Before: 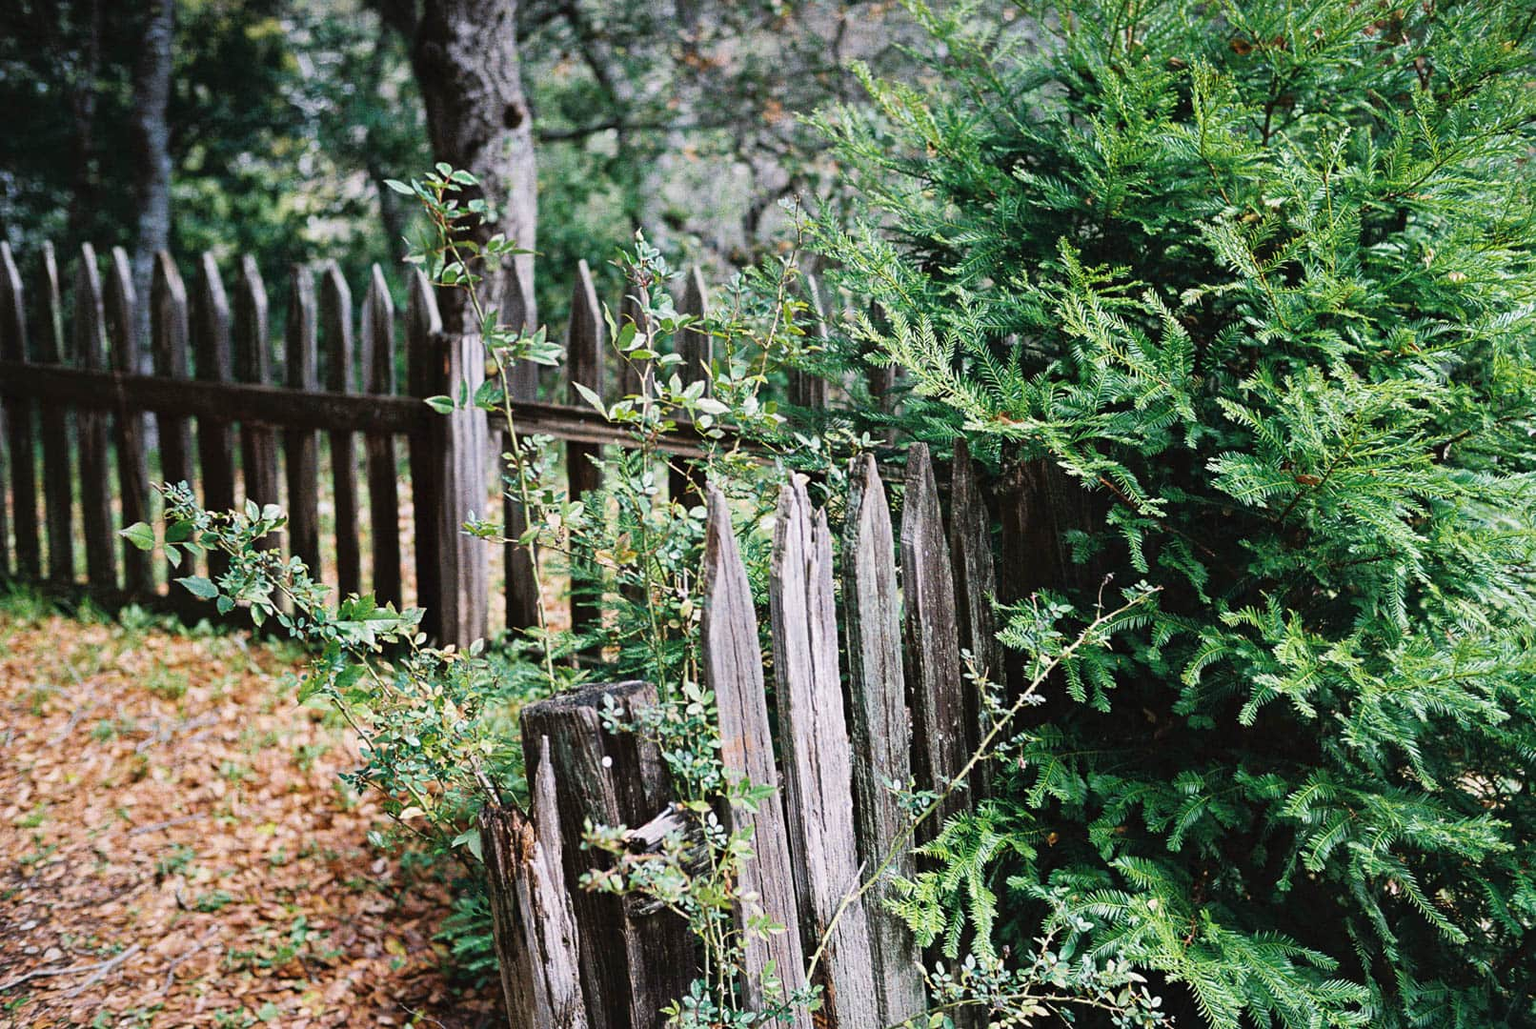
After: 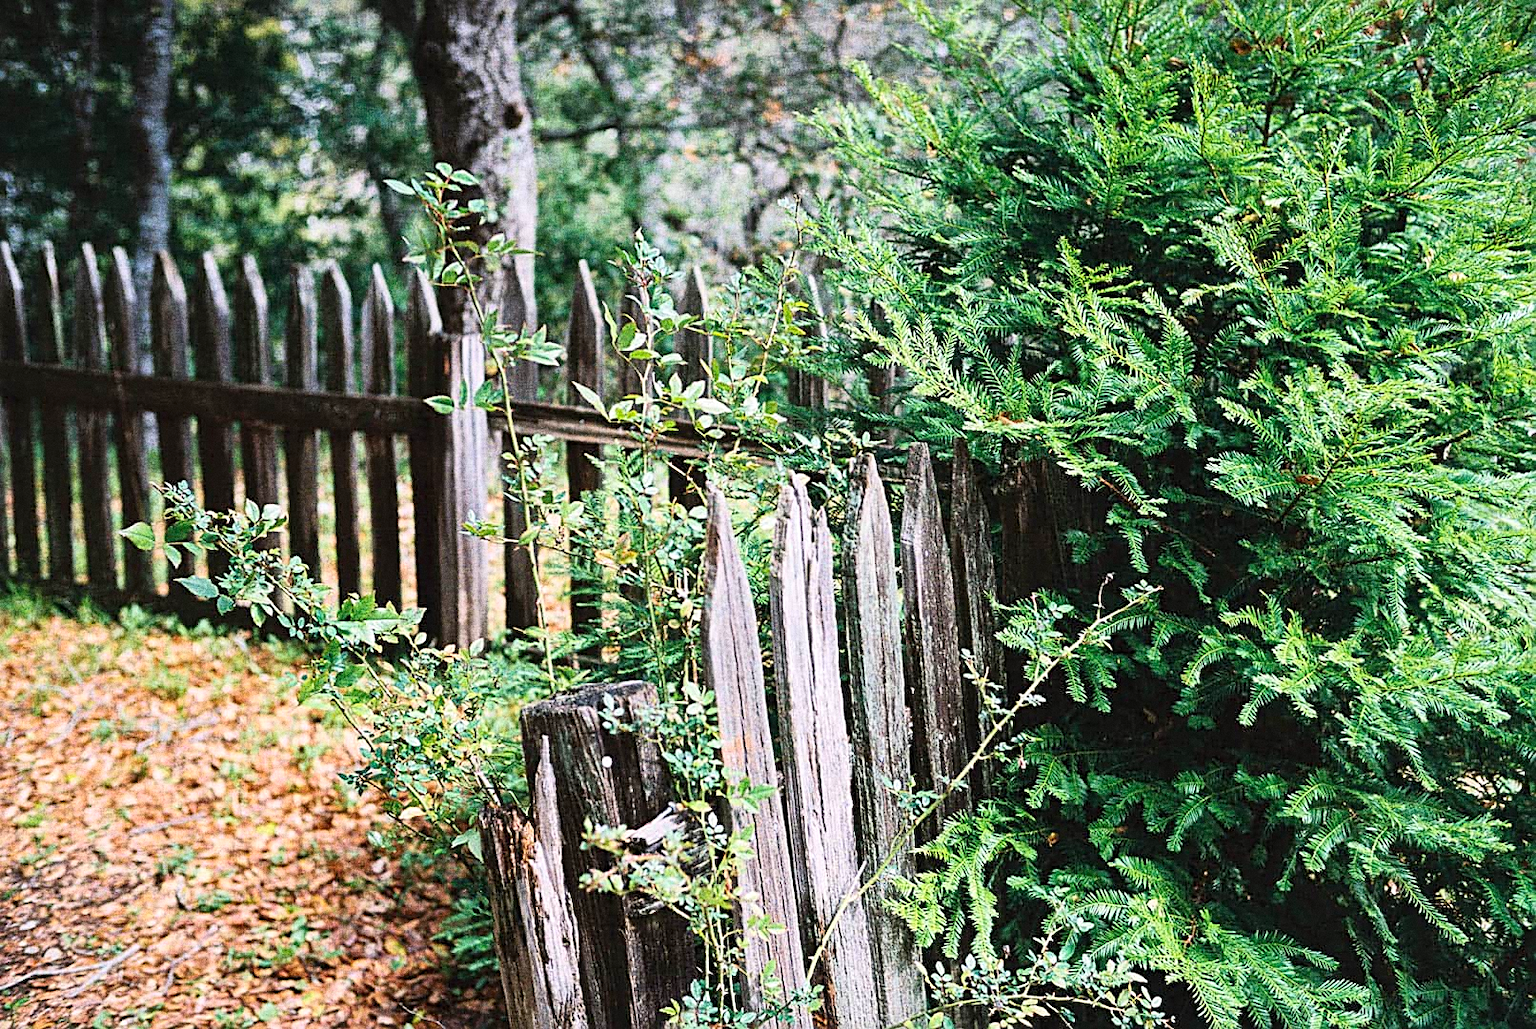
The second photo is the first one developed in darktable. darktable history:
grain: coarseness 0.09 ISO, strength 40%
contrast brightness saturation: contrast 0.2, brightness 0.16, saturation 0.22
sharpen: on, module defaults
local contrast: highlights 100%, shadows 100%, detail 120%, midtone range 0.2
